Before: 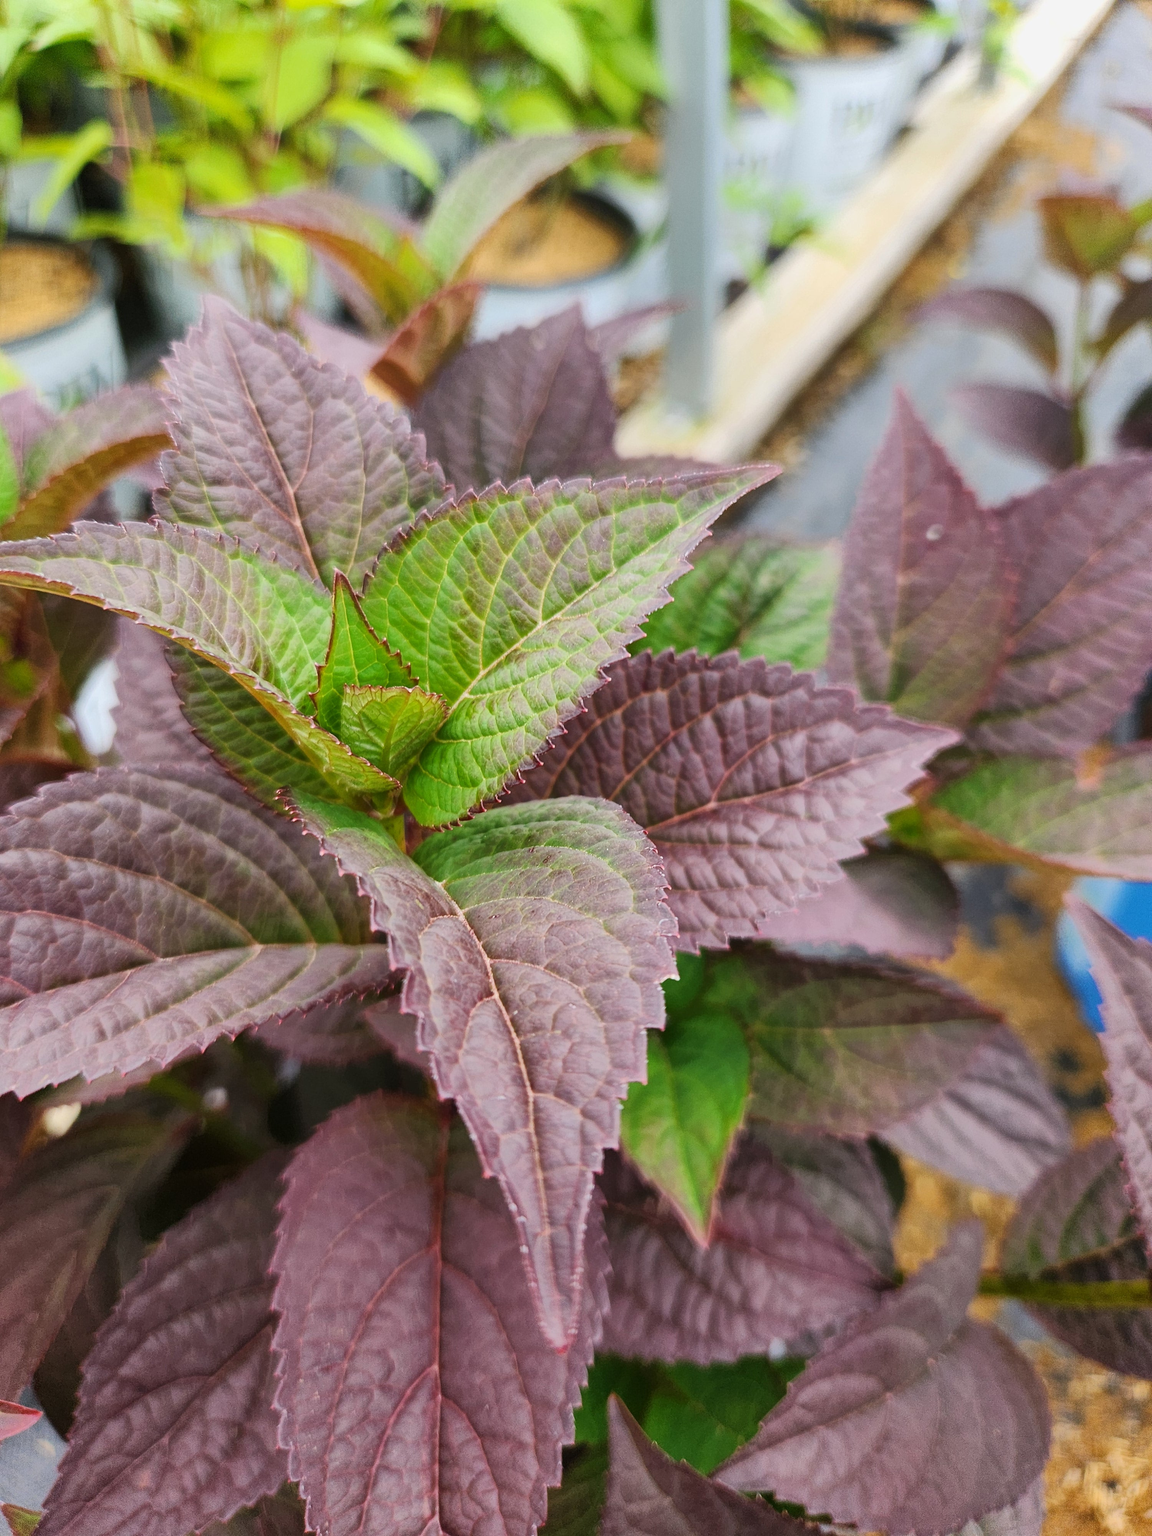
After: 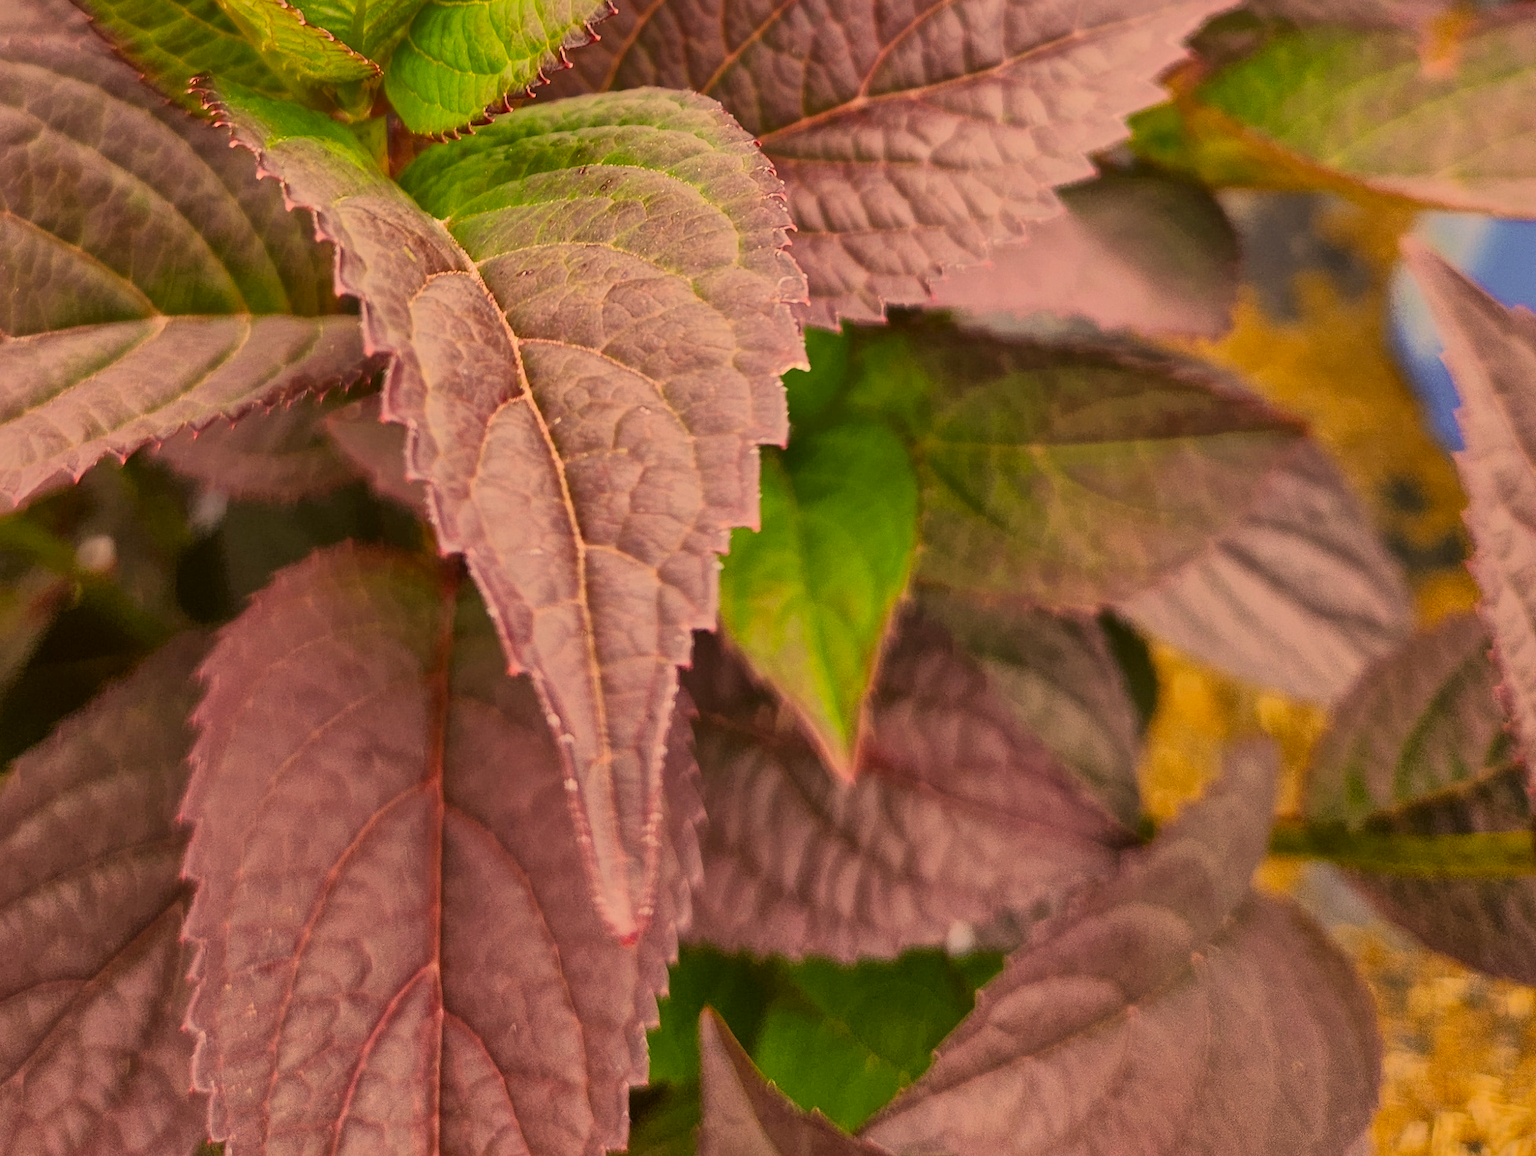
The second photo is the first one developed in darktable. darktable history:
color correction: highlights a* 17.94, highlights b* 35.39, shadows a* 1.48, shadows b* 6.42, saturation 1.01
shadows and highlights: highlights -60
crop and rotate: left 13.306%, top 48.129%, bottom 2.928%
